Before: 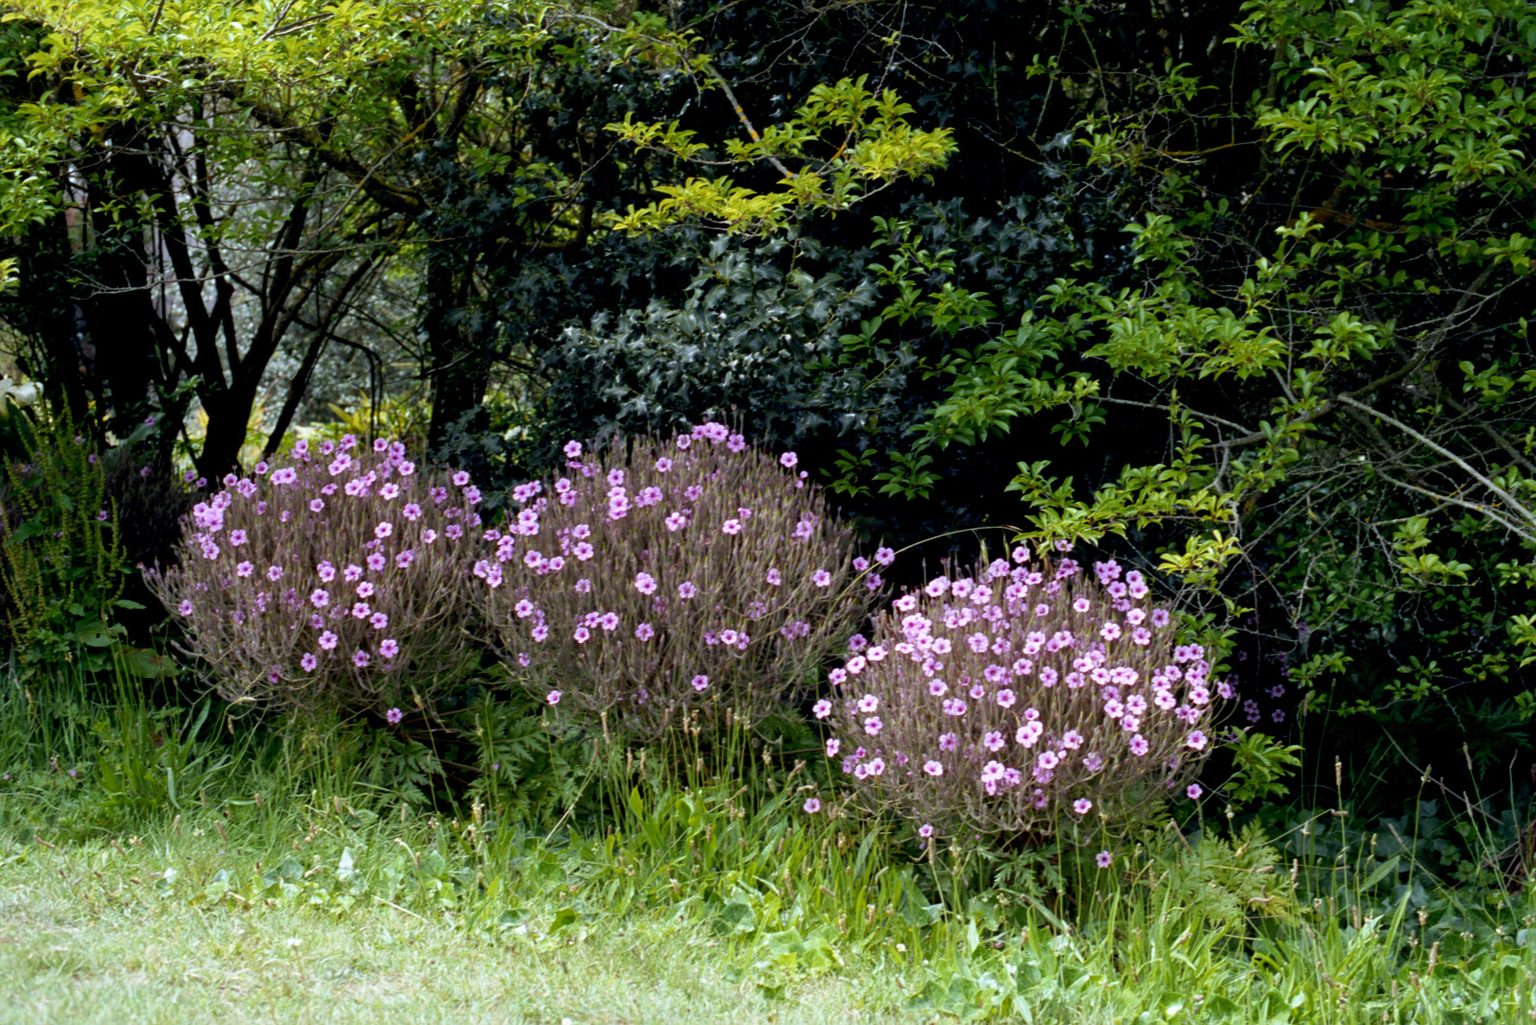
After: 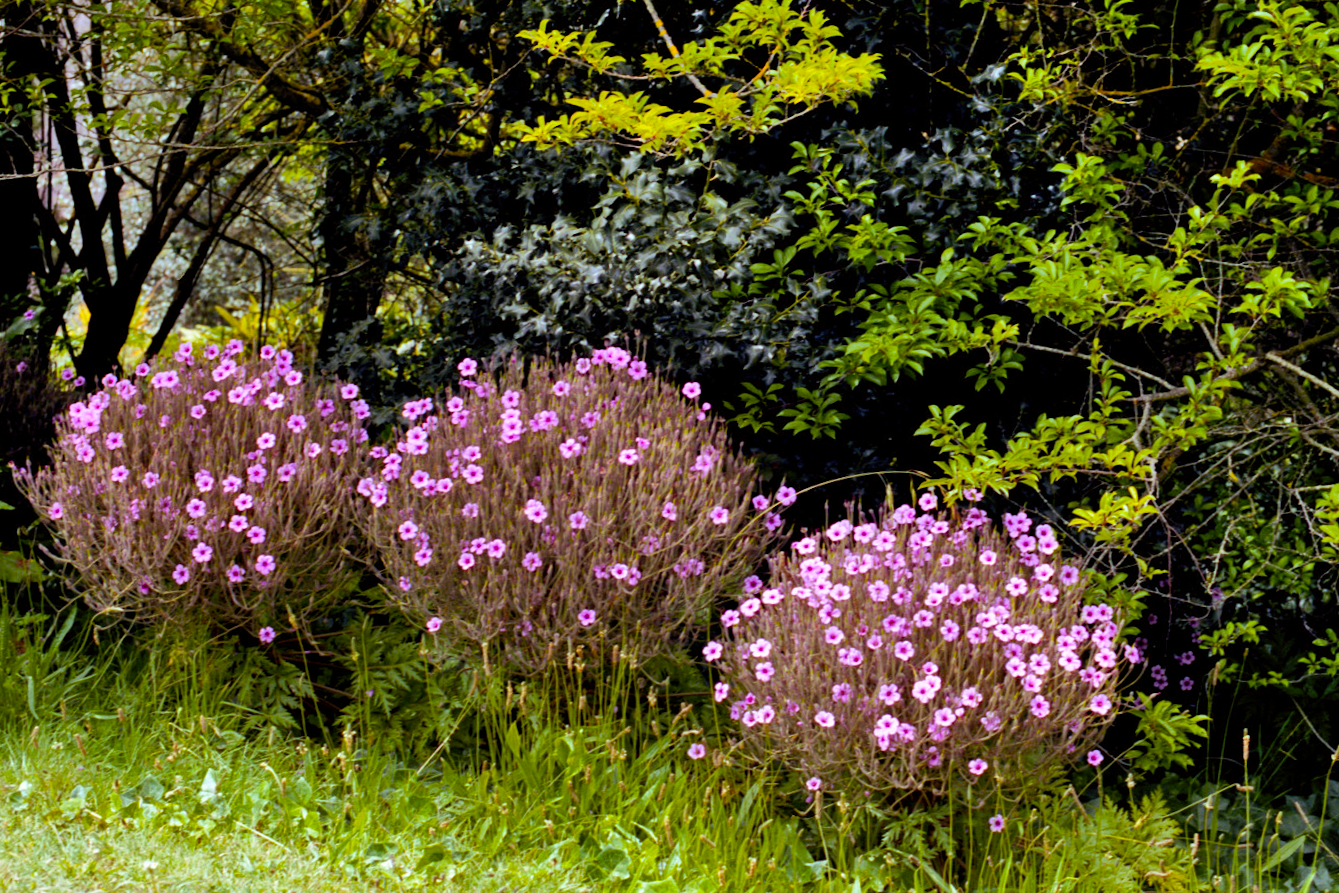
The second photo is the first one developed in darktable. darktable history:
crop and rotate: angle -3.04°, left 5.064%, top 5.199%, right 4.672%, bottom 4.646%
shadows and highlights: soften with gaussian
color balance rgb: power › chroma 1.531%, power › hue 25.42°, perceptual saturation grading › global saturation 31.006%, global vibrance 20%
